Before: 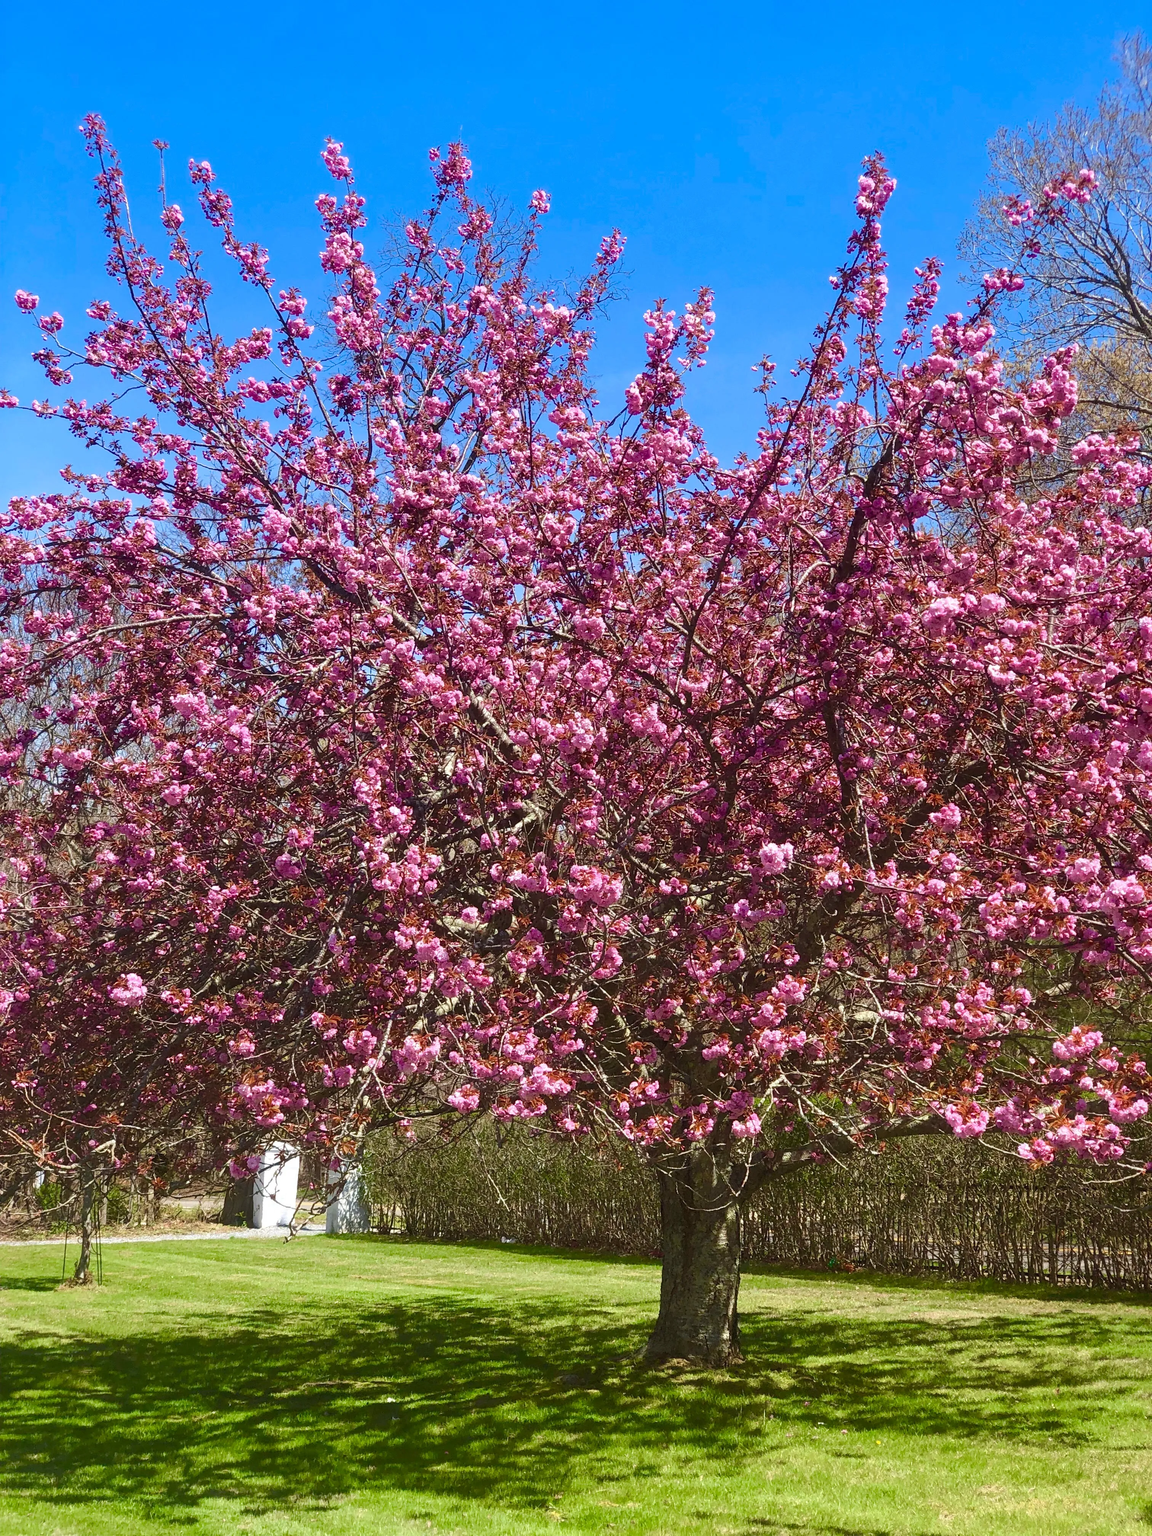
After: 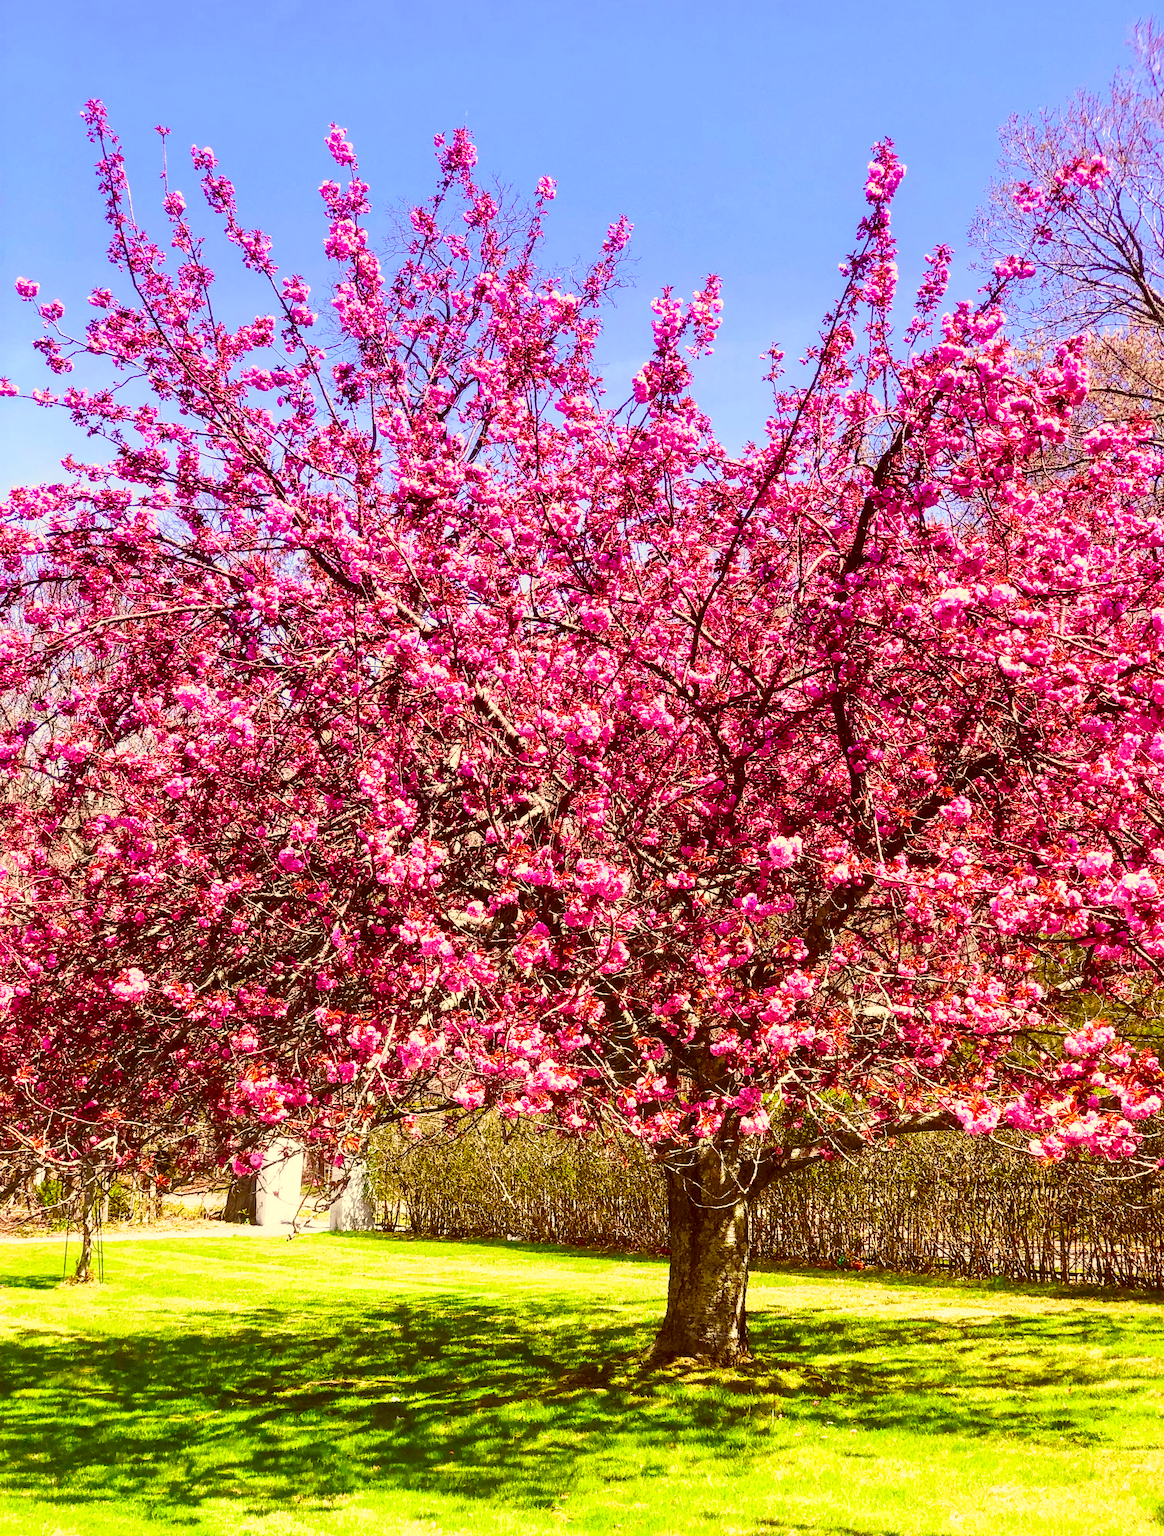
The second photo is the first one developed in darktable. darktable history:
graduated density: hue 238.83°, saturation 50%
fill light: on, module defaults
local contrast: highlights 83%, shadows 81%
tone curve: curves: ch0 [(0, 0) (0.062, 0.037) (0.142, 0.138) (0.359, 0.419) (0.469, 0.544) (0.634, 0.722) (0.839, 0.909) (0.998, 0.978)]; ch1 [(0, 0) (0.437, 0.408) (0.472, 0.47) (0.502, 0.503) (0.527, 0.523) (0.559, 0.573) (0.608, 0.665) (0.669, 0.748) (0.859, 0.899) (1, 1)]; ch2 [(0, 0) (0.33, 0.301) (0.421, 0.443) (0.473, 0.498) (0.502, 0.5) (0.535, 0.531) (0.575, 0.603) (0.608, 0.667) (1, 1)], color space Lab, independent channels, preserve colors none
crop: top 1.049%, right 0.001%
color correction: highlights a* 1.12, highlights b* 24.26, shadows a* 15.58, shadows b* 24.26
base curve: curves: ch0 [(0, 0) (0.028, 0.03) (0.121, 0.232) (0.46, 0.748) (0.859, 0.968) (1, 1)], preserve colors none
white balance: red 1.042, blue 1.17
